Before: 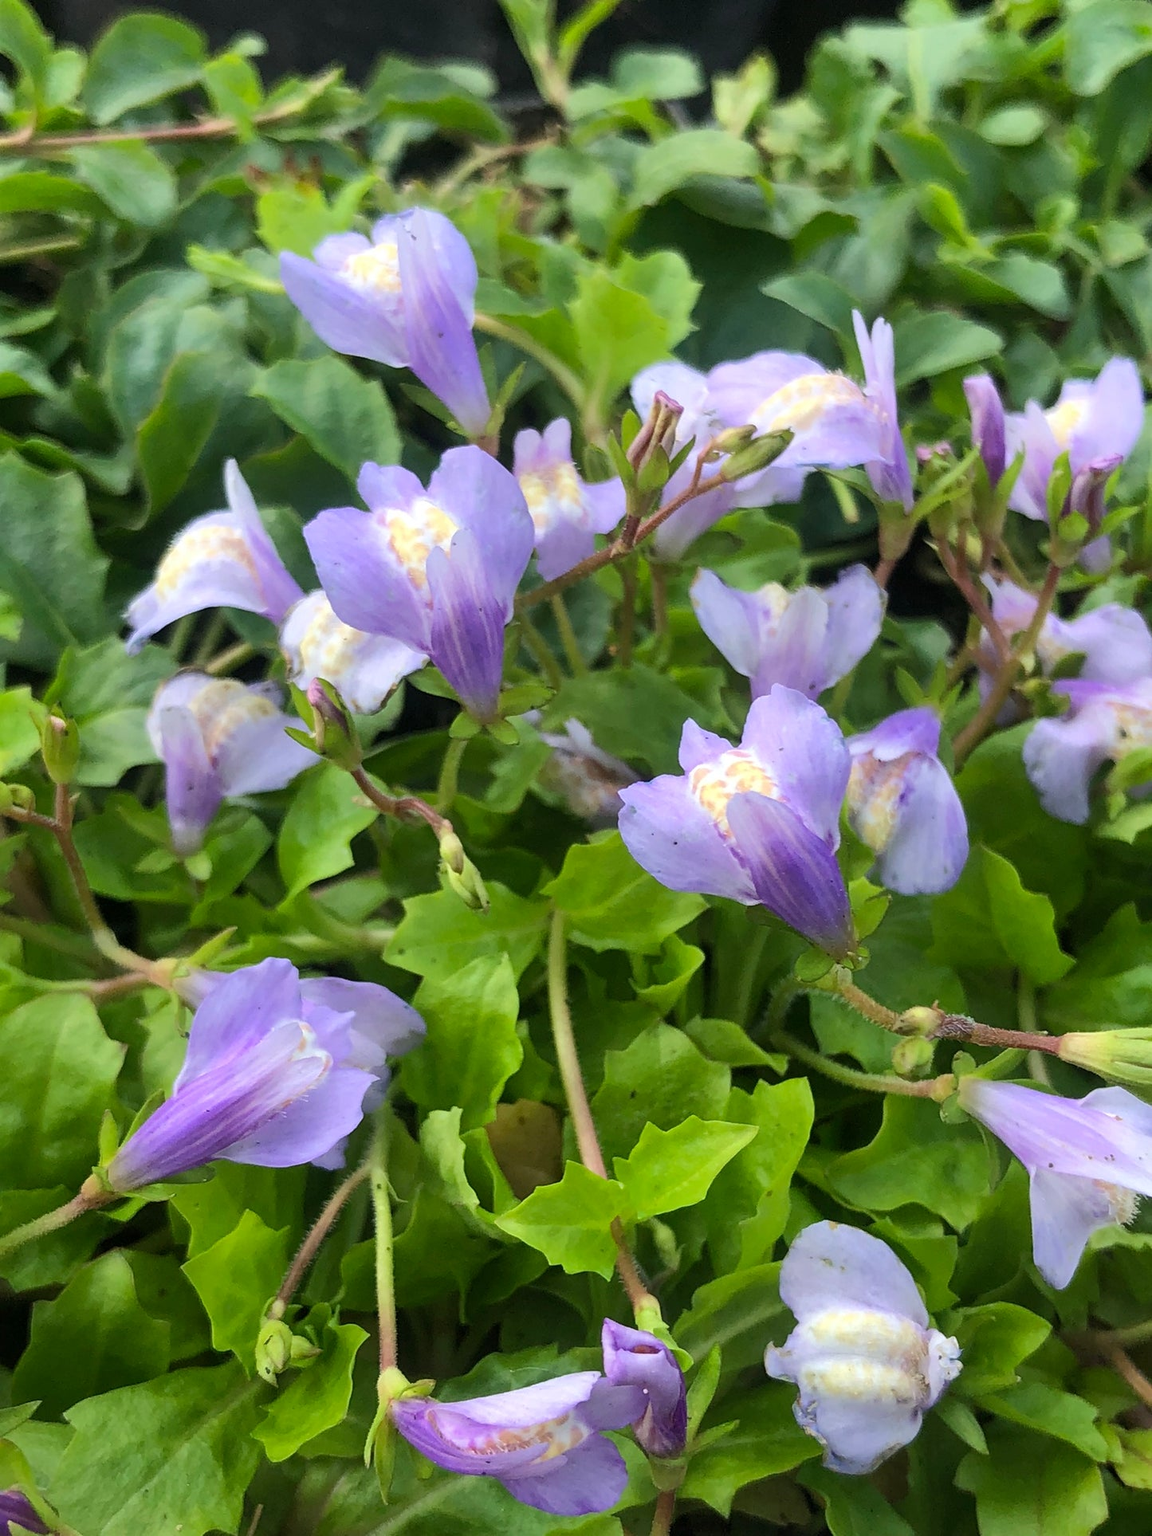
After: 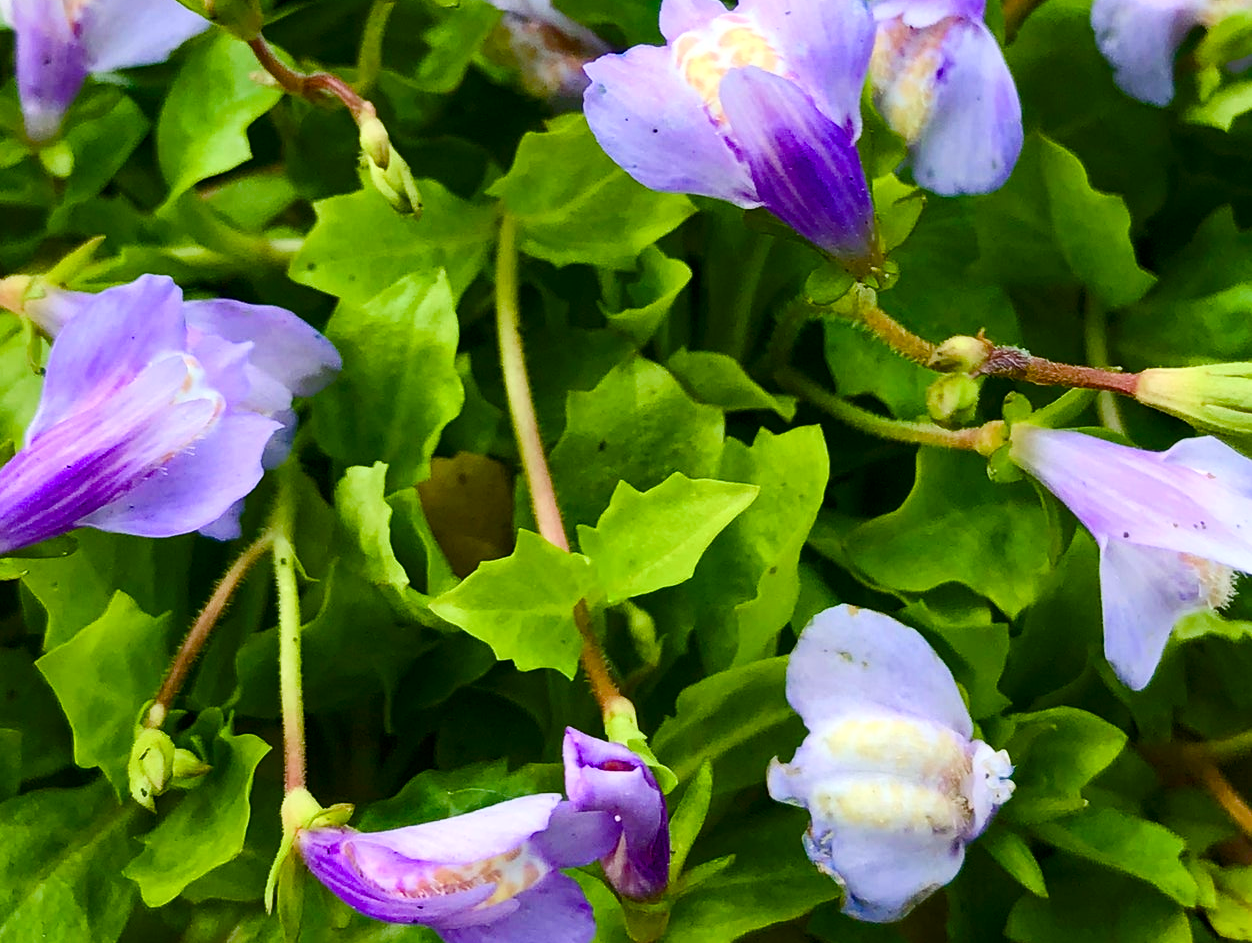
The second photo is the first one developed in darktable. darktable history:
crop and rotate: left 13.306%, top 48.129%, bottom 2.928%
contrast brightness saturation: contrast 0.22
color balance rgb: perceptual saturation grading › global saturation 24.74%, perceptual saturation grading › highlights -51.22%, perceptual saturation grading › mid-tones 19.16%, perceptual saturation grading › shadows 60.98%, global vibrance 50%
